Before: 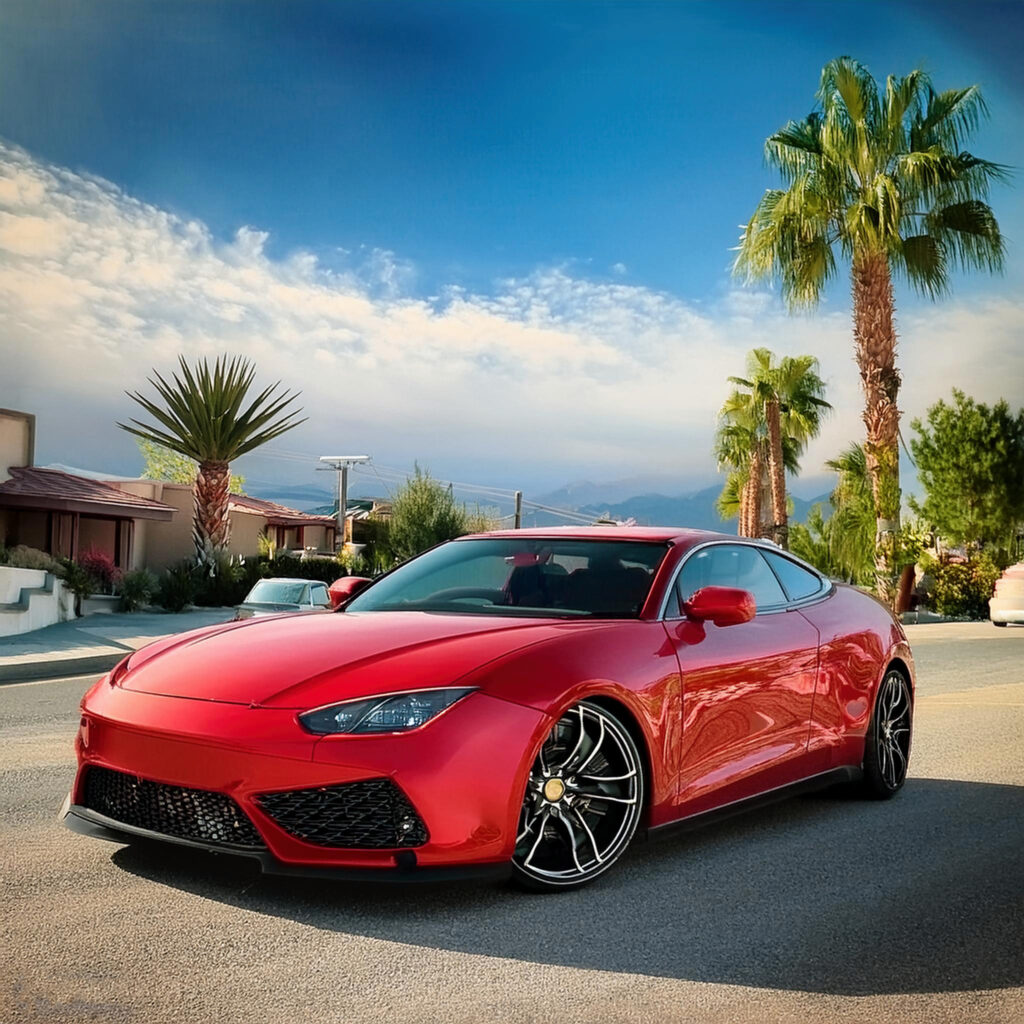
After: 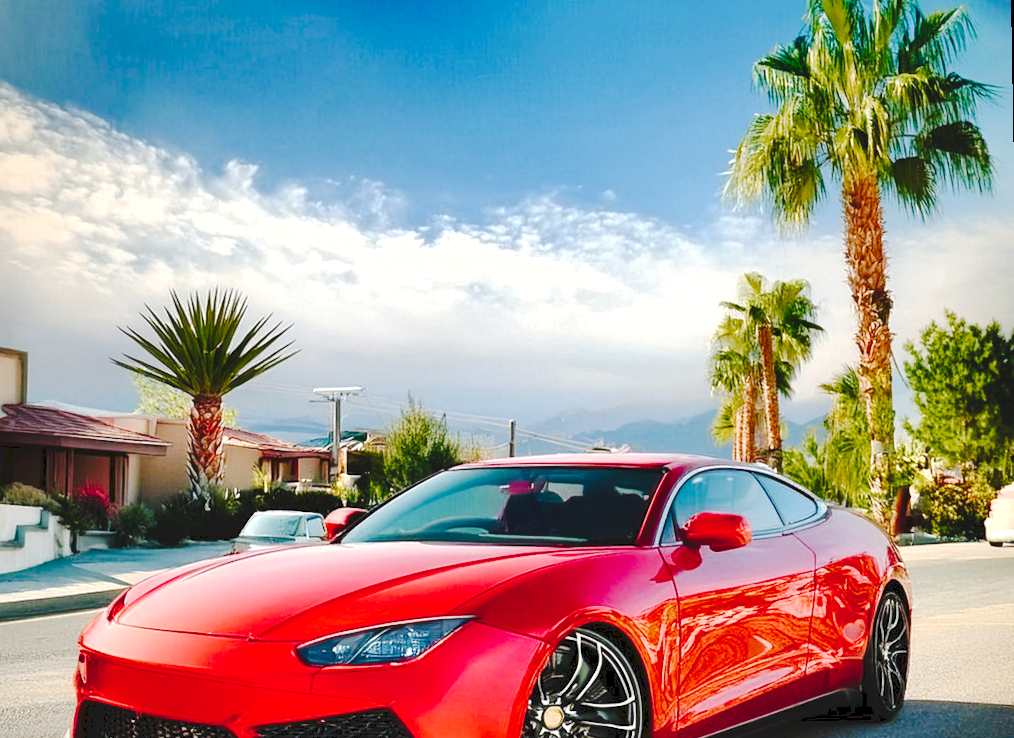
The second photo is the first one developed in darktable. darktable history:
shadows and highlights: shadows 32.83, highlights -47.7, soften with gaussian
crop: left 0.387%, top 5.469%, bottom 19.809%
color balance rgb: perceptual saturation grading › global saturation 20%, perceptual saturation grading › highlights -50%, perceptual saturation grading › shadows 30%, perceptual brilliance grading › global brilliance 10%, perceptual brilliance grading › shadows 15%
tone curve: curves: ch0 [(0, 0) (0.003, 0.096) (0.011, 0.097) (0.025, 0.096) (0.044, 0.099) (0.069, 0.109) (0.1, 0.129) (0.136, 0.149) (0.177, 0.176) (0.224, 0.22) (0.277, 0.288) (0.335, 0.385) (0.399, 0.49) (0.468, 0.581) (0.543, 0.661) (0.623, 0.729) (0.709, 0.79) (0.801, 0.849) (0.898, 0.912) (1, 1)], preserve colors none
rotate and perspective: rotation -1°, crop left 0.011, crop right 0.989, crop top 0.025, crop bottom 0.975
